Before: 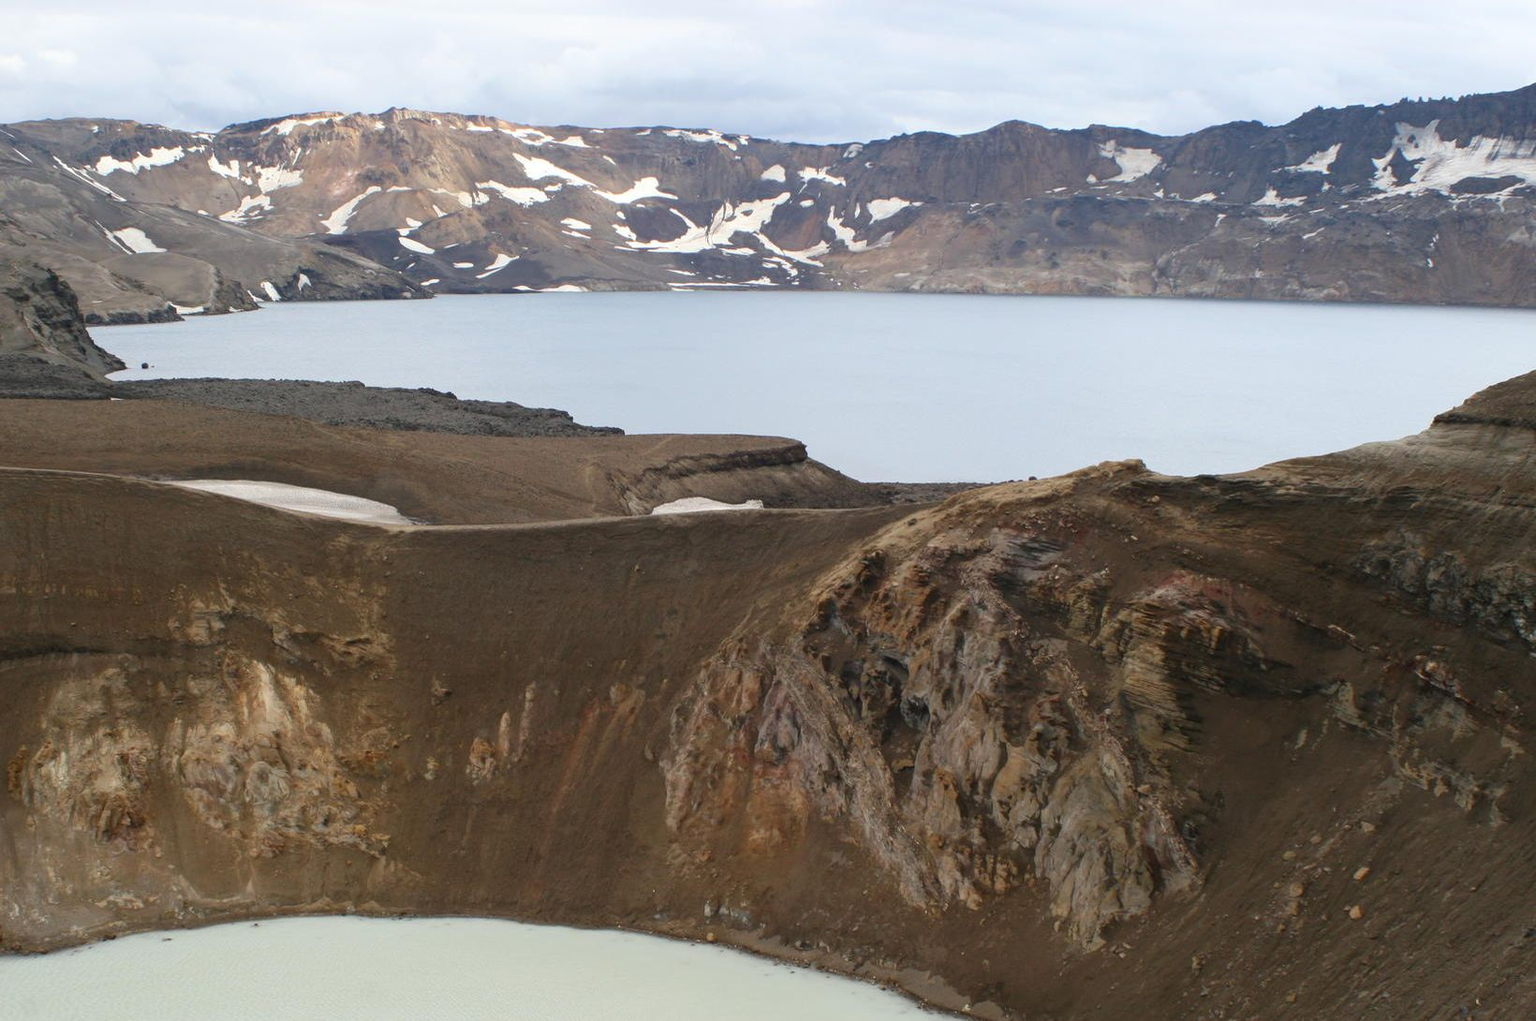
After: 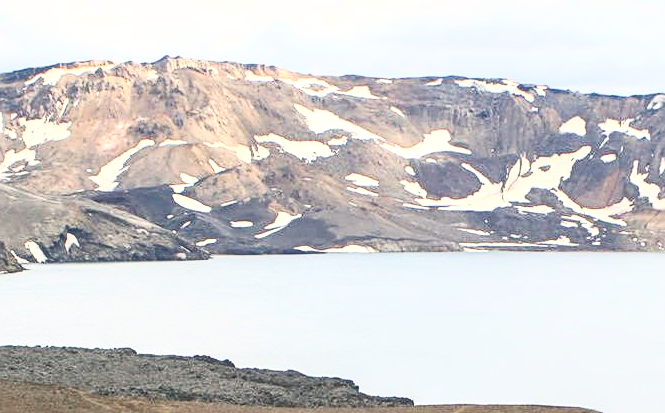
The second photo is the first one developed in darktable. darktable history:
exposure: black level correction -0.025, exposure -0.117 EV, compensate highlight preservation false
contrast brightness saturation: contrast 0.43, brightness 0.56, saturation -0.19
crop: left 15.452%, top 5.459%, right 43.956%, bottom 56.62%
local contrast: on, module defaults
color balance rgb: shadows lift › chroma 3%, shadows lift › hue 240.84°, highlights gain › chroma 3%, highlights gain › hue 73.2°, global offset › luminance -0.5%, perceptual saturation grading › global saturation 20%, perceptual saturation grading › highlights -25%, perceptual saturation grading › shadows 50%, global vibrance 25.26%
sharpen: on, module defaults
haze removal: compatibility mode true, adaptive false
